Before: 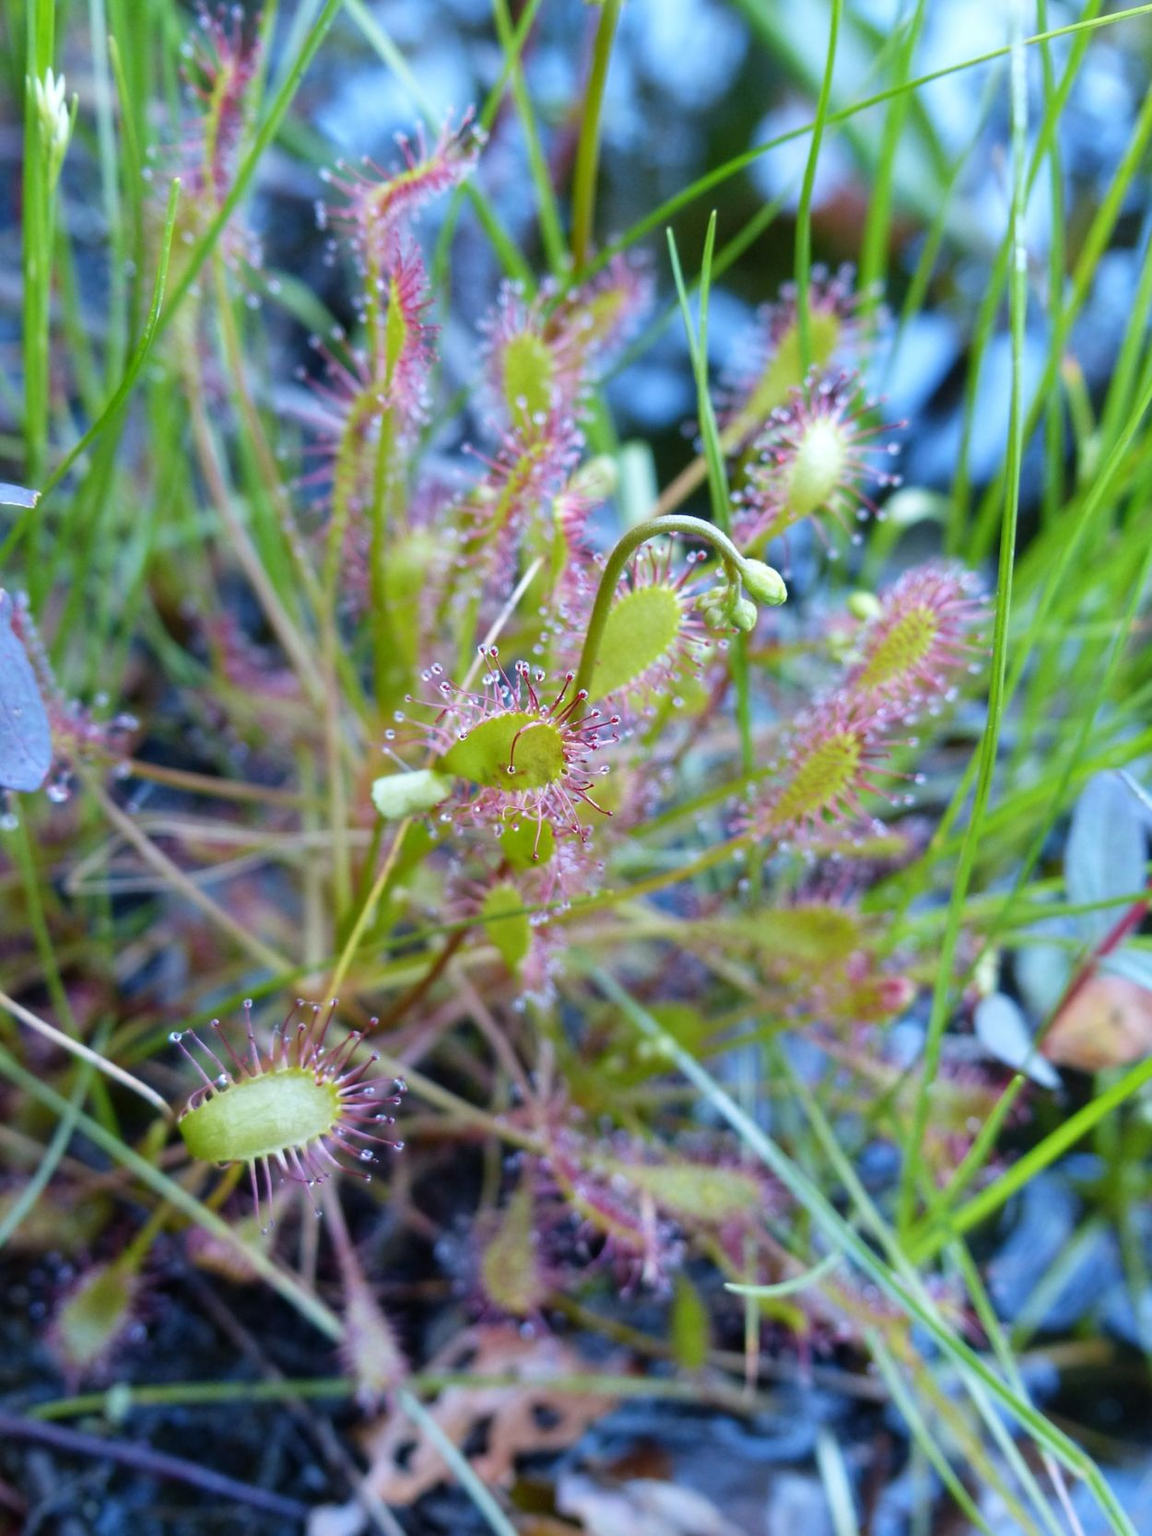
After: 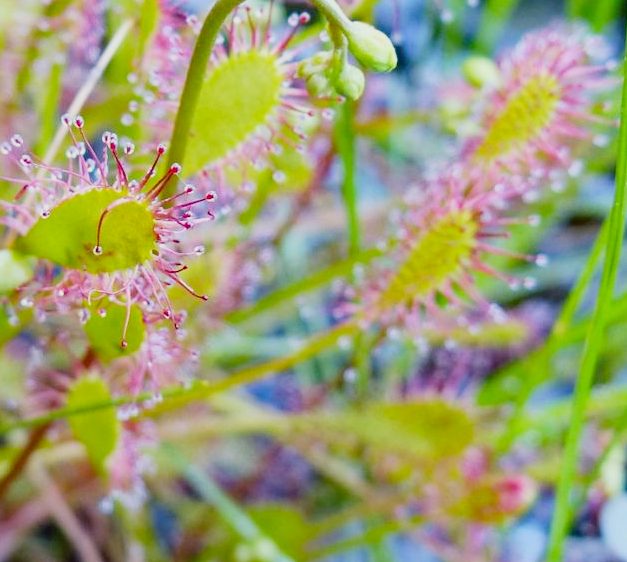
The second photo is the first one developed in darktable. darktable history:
haze removal: compatibility mode true, adaptive false
color correction: highlights a* -0.942, highlights b* 4.63, shadows a* 3.57
tone curve: curves: ch0 [(0, 0) (0.091, 0.074) (0.184, 0.168) (0.491, 0.519) (0.748, 0.765) (1, 0.919)]; ch1 [(0, 0) (0.179, 0.173) (0.322, 0.32) (0.424, 0.424) (0.502, 0.504) (0.56, 0.578) (0.631, 0.667) (0.777, 0.806) (1, 1)]; ch2 [(0, 0) (0.434, 0.447) (0.483, 0.487) (0.547, 0.564) (0.676, 0.673) (1, 1)], preserve colors none
crop: left 36.569%, top 35.135%, right 13.193%, bottom 31.151%
contrast brightness saturation: contrast 0.072, brightness 0.085, saturation 0.182
